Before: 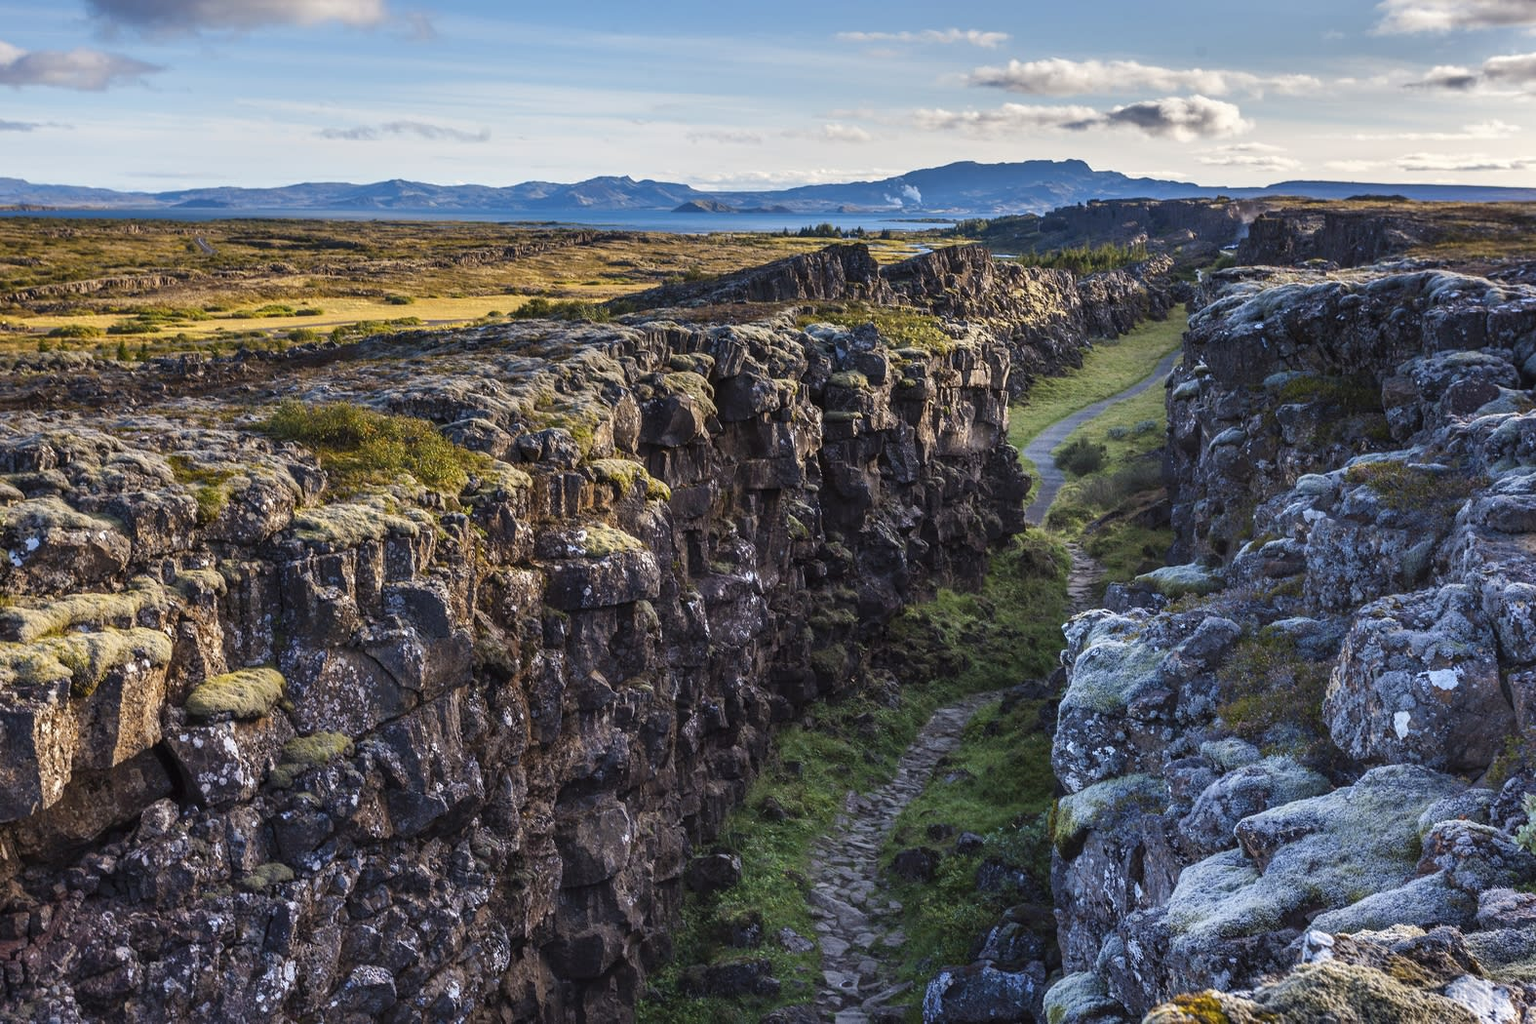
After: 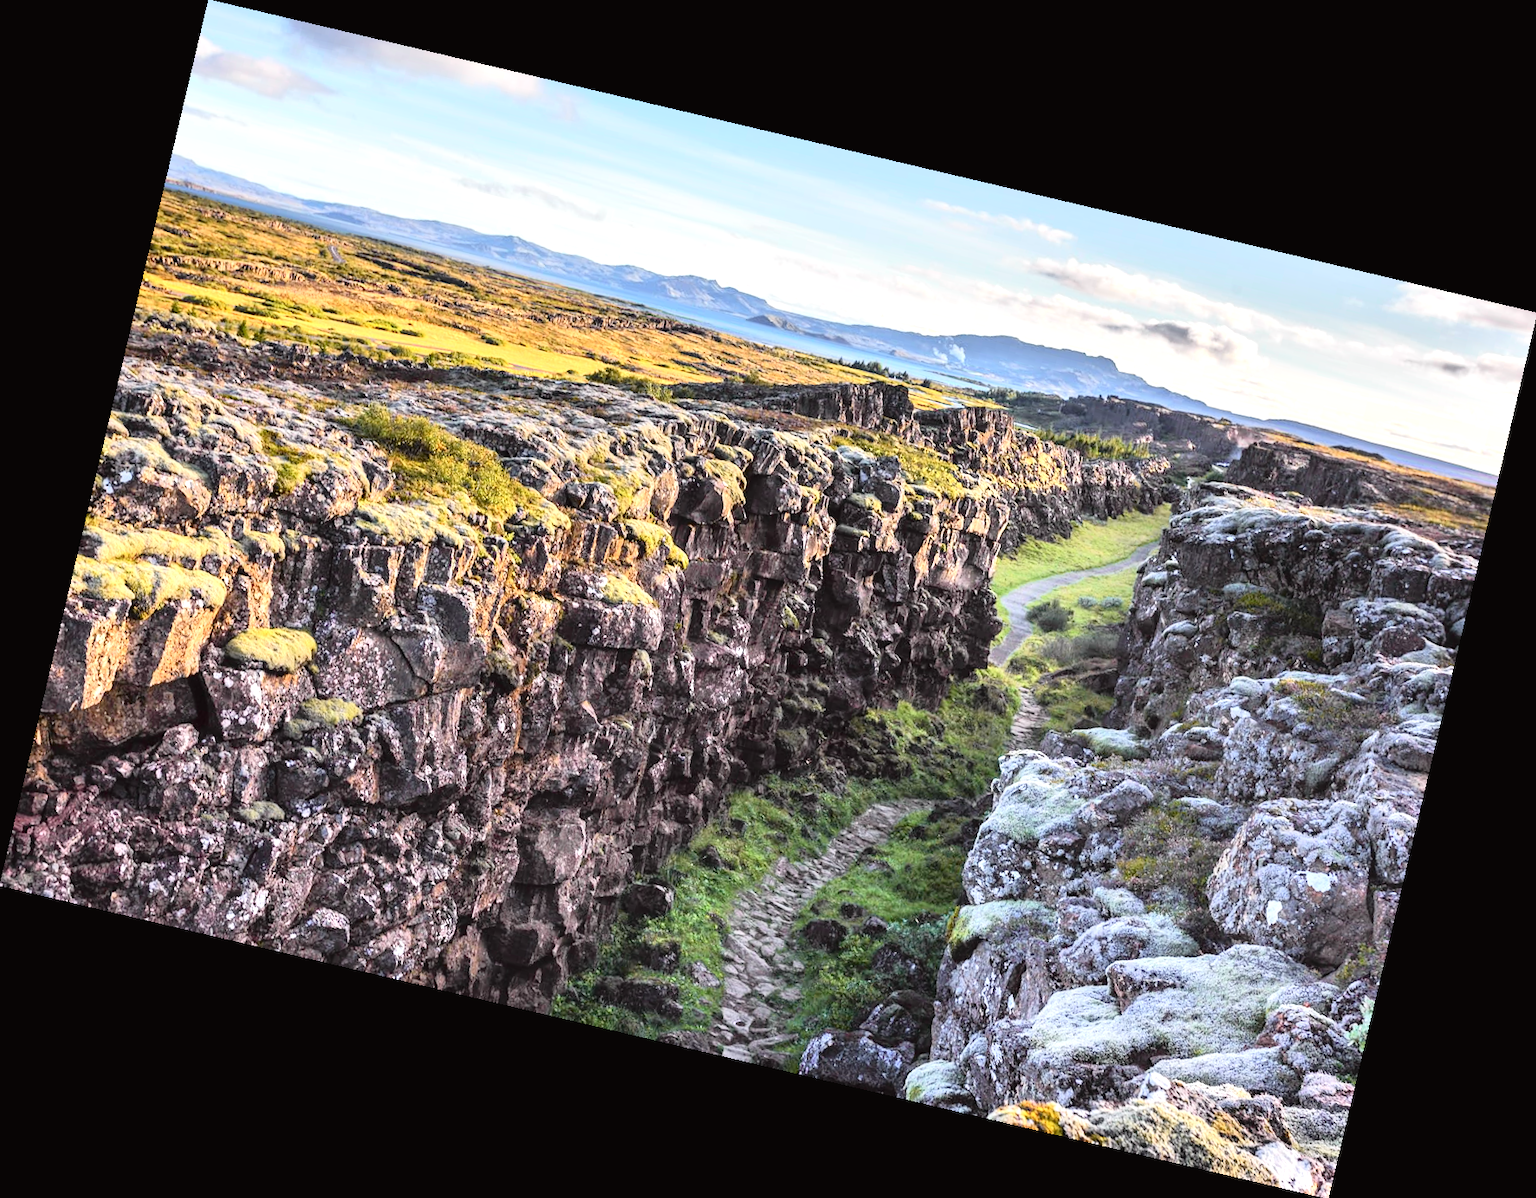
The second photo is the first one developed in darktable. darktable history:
rotate and perspective: rotation 13.27°, automatic cropping off
exposure: black level correction 0, exposure 1.2 EV, compensate exposure bias true, compensate highlight preservation false
tone equalizer: -8 EV -0.002 EV, -7 EV 0.005 EV, -6 EV -0.009 EV, -5 EV 0.011 EV, -4 EV -0.012 EV, -3 EV 0.007 EV, -2 EV -0.062 EV, -1 EV -0.293 EV, +0 EV -0.582 EV, smoothing diameter 2%, edges refinement/feathering 20, mask exposure compensation -1.57 EV, filter diffusion 5
tone curve: curves: ch0 [(0, 0.014) (0.17, 0.099) (0.392, 0.438) (0.725, 0.828) (0.872, 0.918) (1, 0.981)]; ch1 [(0, 0) (0.402, 0.36) (0.489, 0.491) (0.5, 0.503) (0.515, 0.52) (0.545, 0.574) (0.615, 0.662) (0.701, 0.725) (1, 1)]; ch2 [(0, 0) (0.42, 0.458) (0.485, 0.499) (0.503, 0.503) (0.531, 0.542) (0.561, 0.594) (0.644, 0.694) (0.717, 0.753) (1, 0.991)], color space Lab, independent channels
